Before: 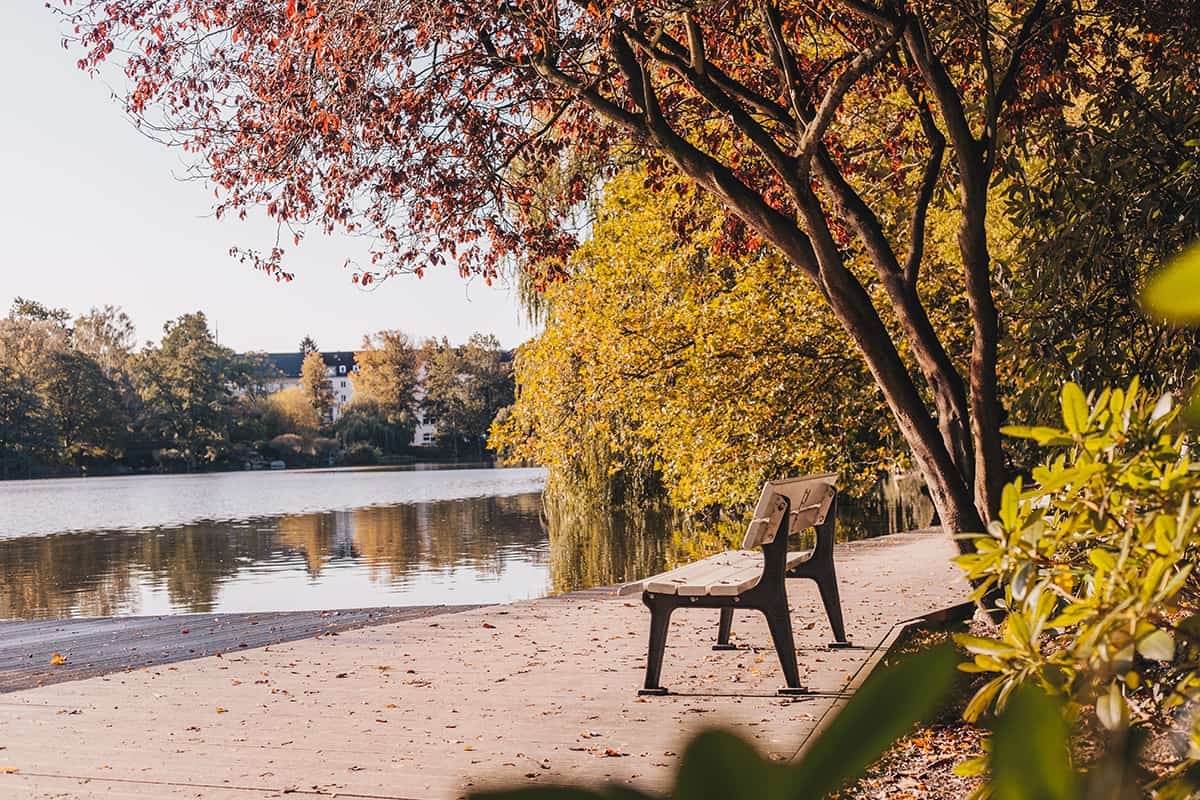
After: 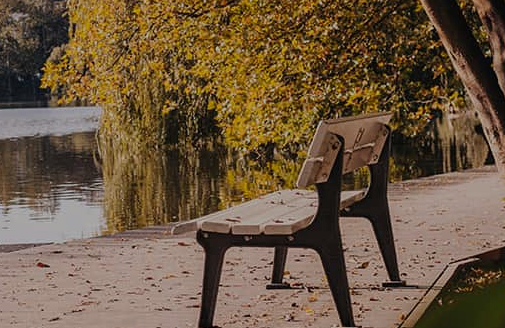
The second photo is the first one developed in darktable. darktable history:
crop: left 37.221%, top 45.169%, right 20.63%, bottom 13.777%
exposure: exposure -1 EV, compensate highlight preservation false
